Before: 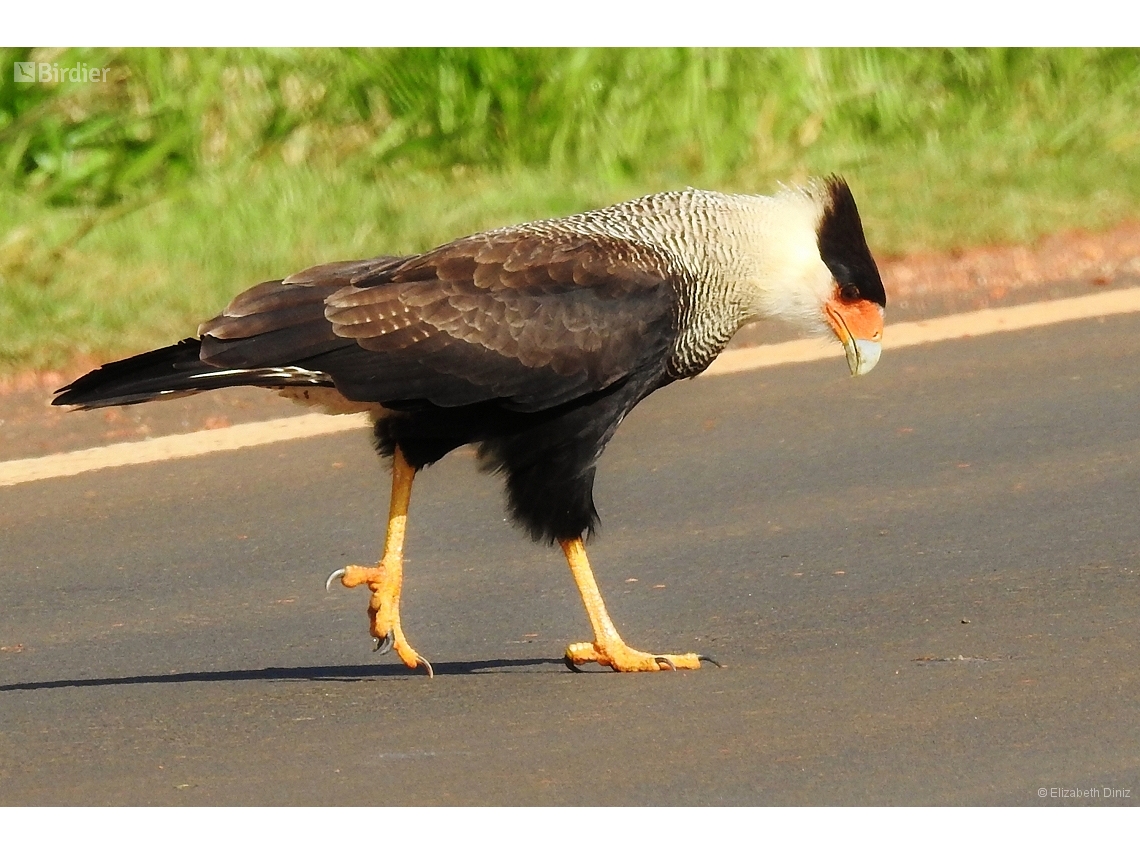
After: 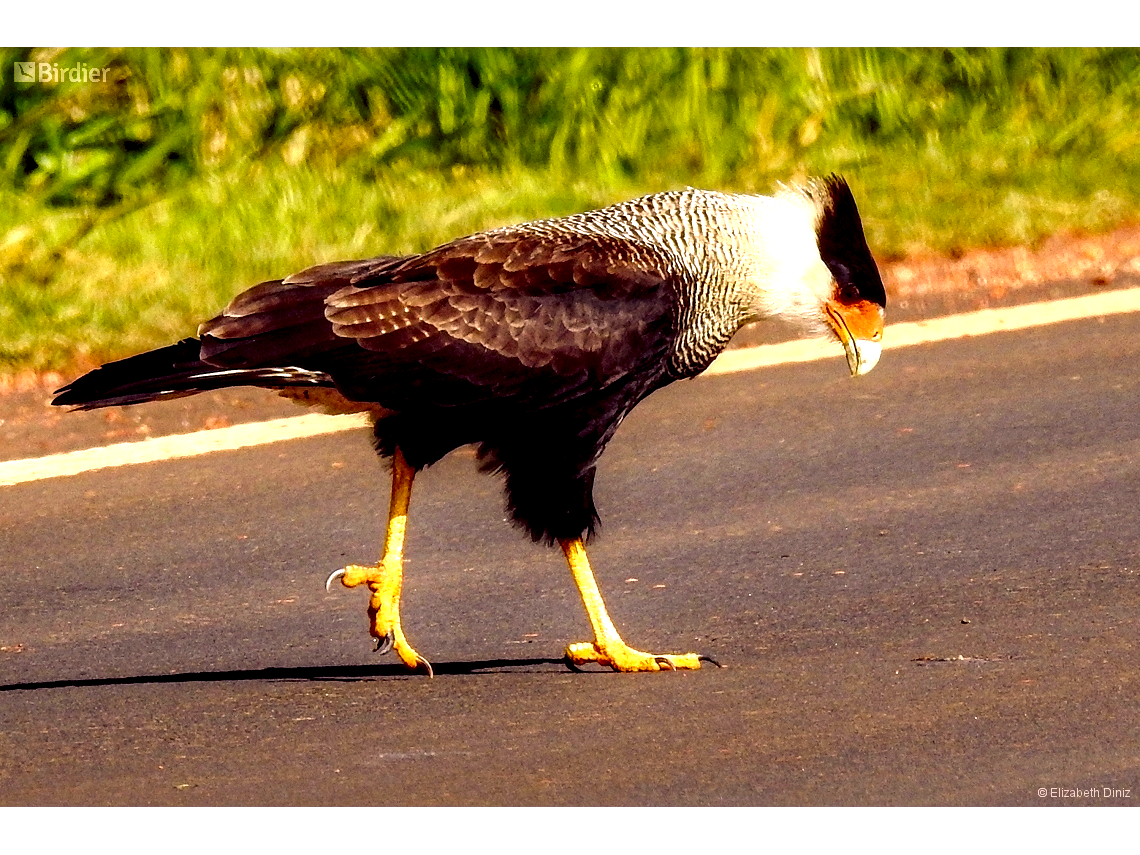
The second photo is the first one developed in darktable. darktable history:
exposure: black level correction 0, exposure 0.5 EV, compensate highlight preservation false
local contrast: shadows 185%, detail 225%
color balance rgb: shadows lift › chroma 6.43%, shadows lift › hue 305.74°, highlights gain › chroma 2.43%, highlights gain › hue 35.74°, global offset › chroma 0.28%, global offset › hue 320.29°, linear chroma grading › global chroma 5.5%, perceptual saturation grading › global saturation 30%, contrast 5.15%
tone equalizer: -8 EV 0.25 EV, -7 EV 0.417 EV, -6 EV 0.417 EV, -5 EV 0.25 EV, -3 EV -0.25 EV, -2 EV -0.417 EV, -1 EV -0.417 EV, +0 EV -0.25 EV, edges refinement/feathering 500, mask exposure compensation -1.57 EV, preserve details guided filter
